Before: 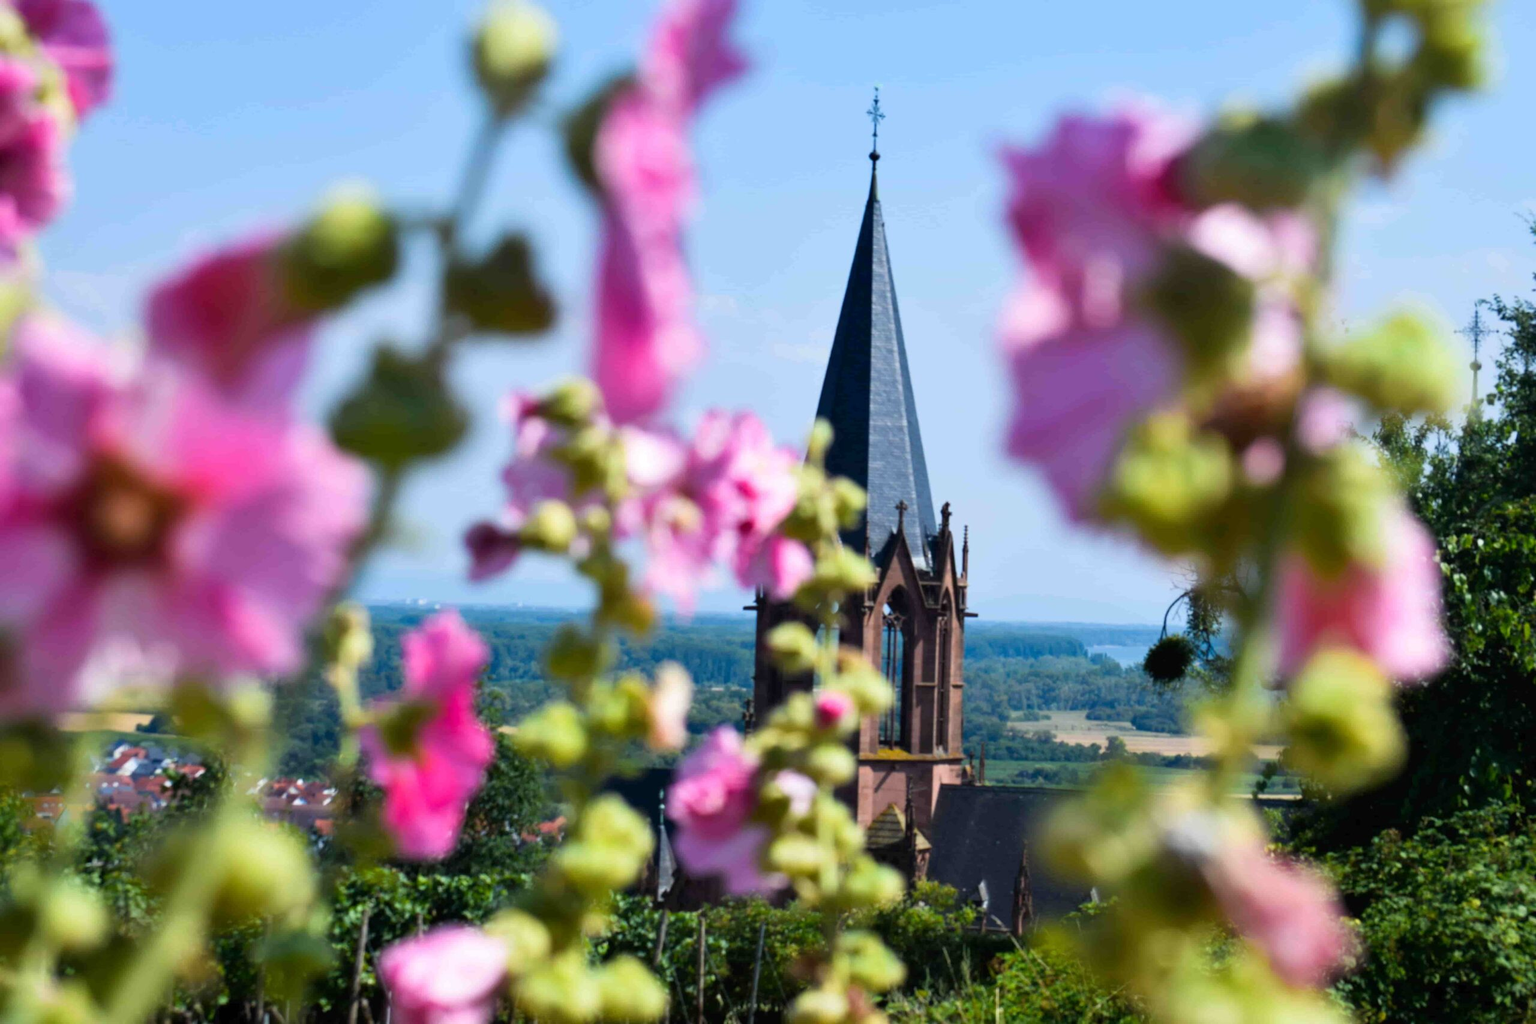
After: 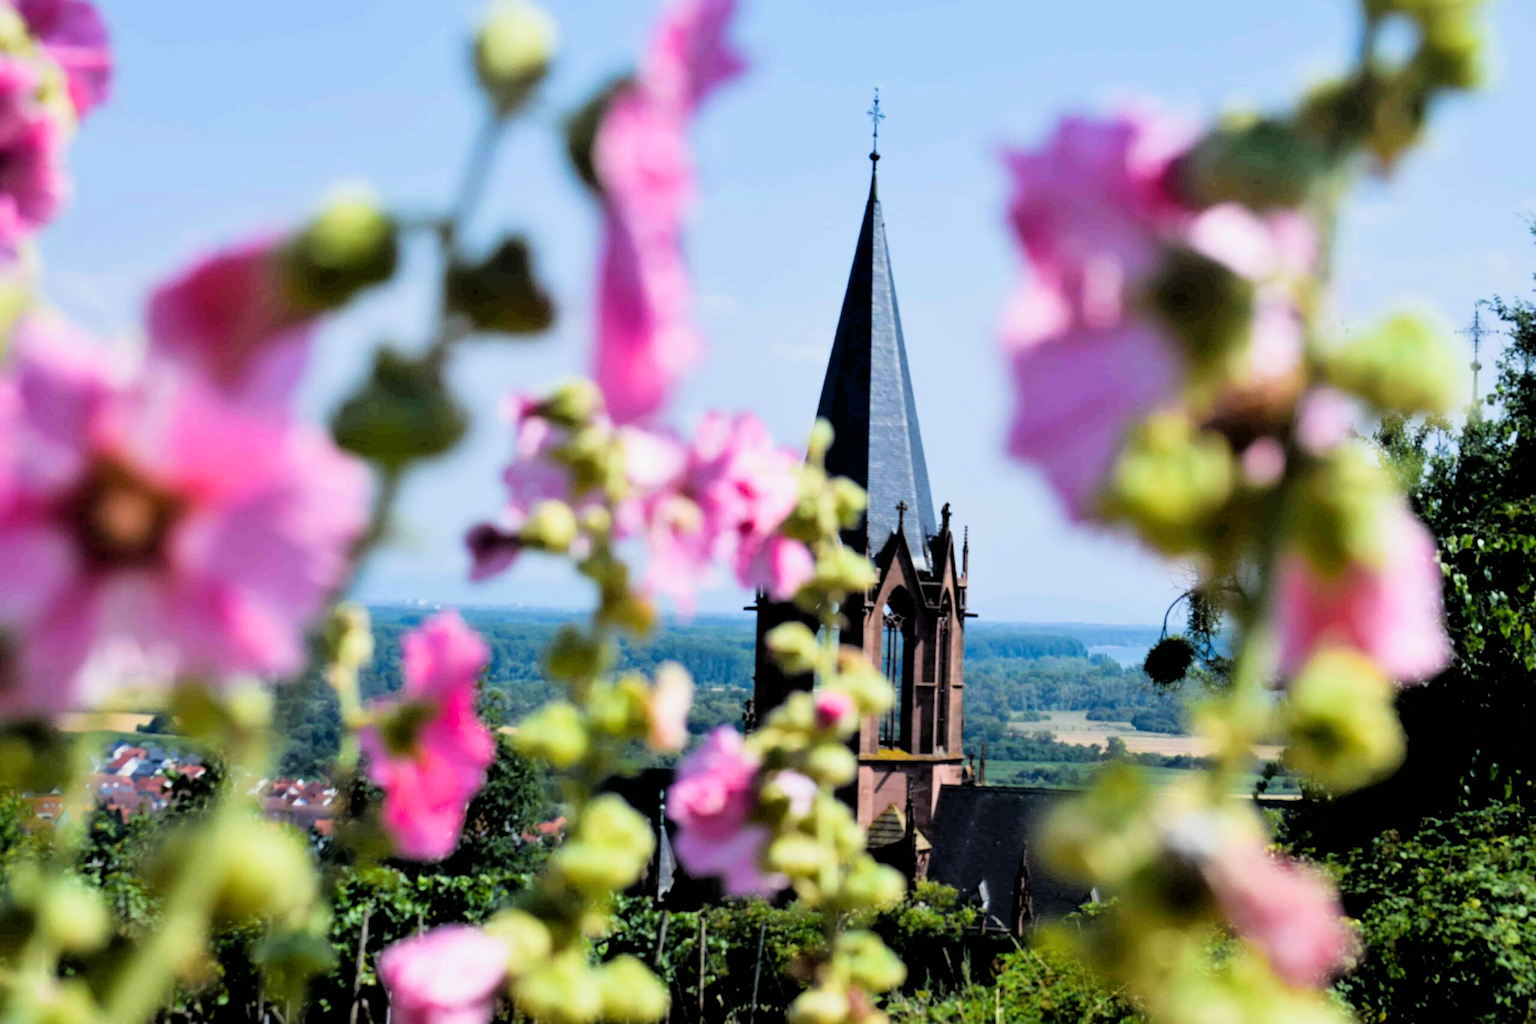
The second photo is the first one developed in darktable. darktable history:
filmic rgb: black relative exposure -3.86 EV, white relative exposure 3.48 EV, hardness 2.58, contrast 1.103
exposure: exposure 0.486 EV, compensate highlight preservation false
